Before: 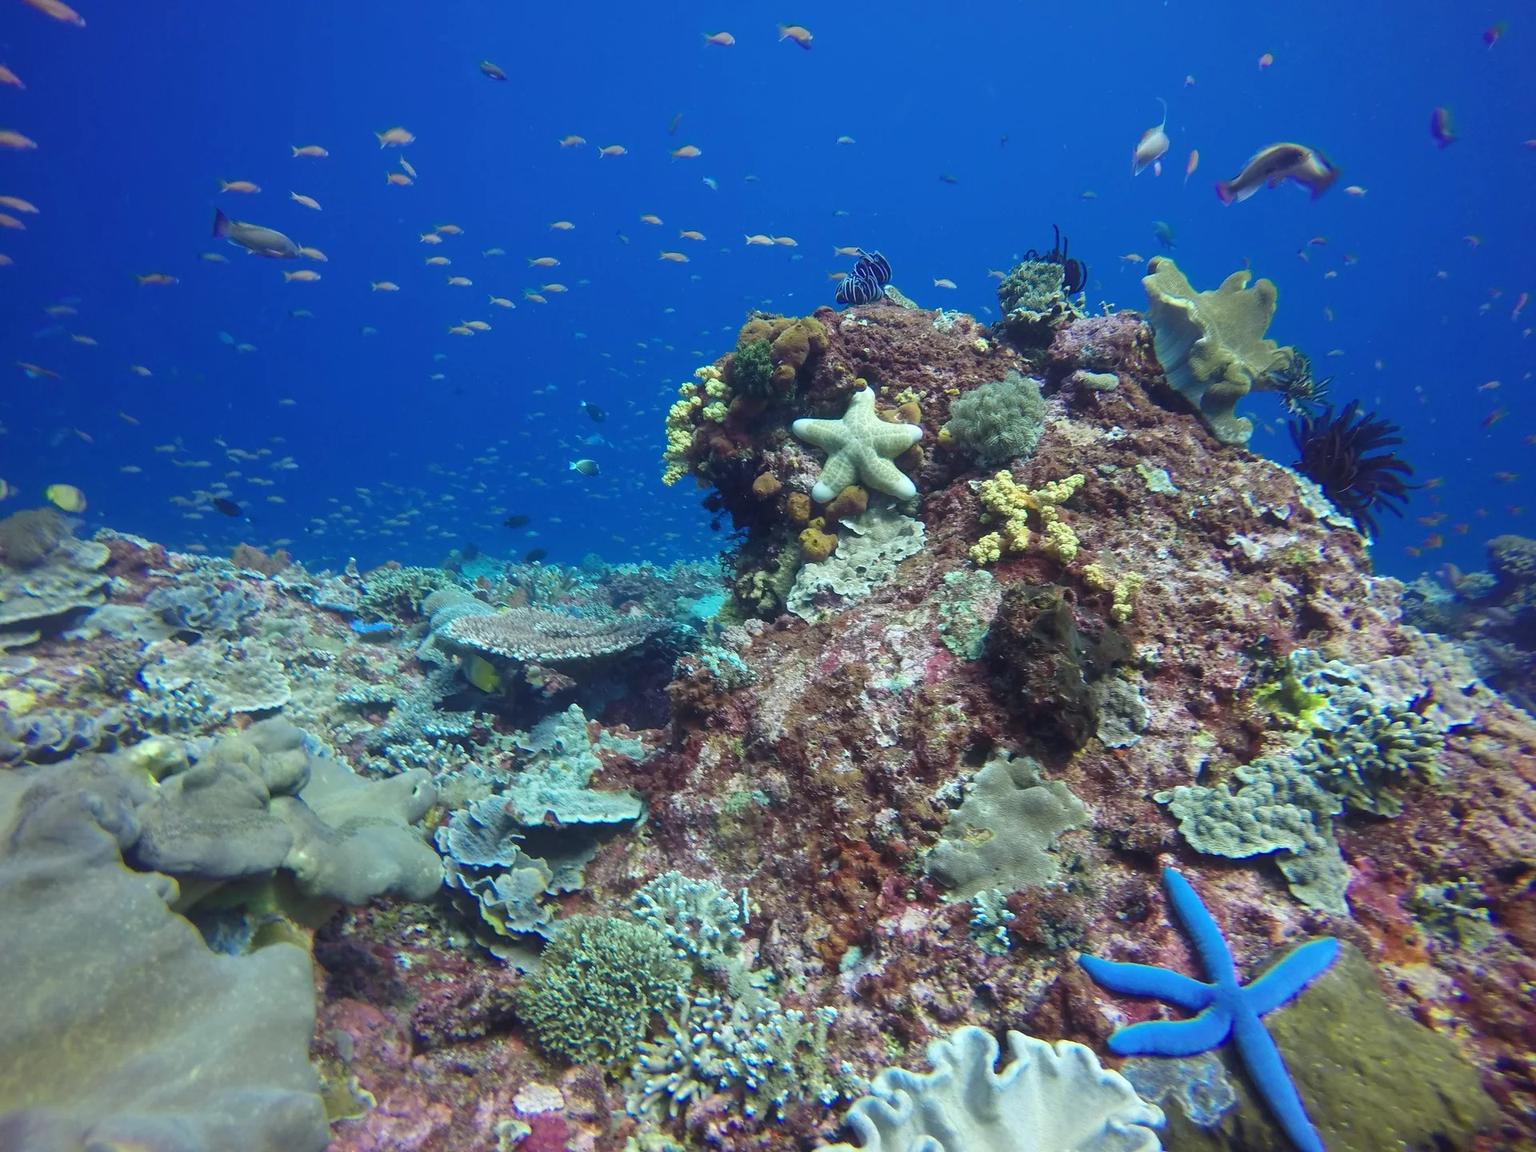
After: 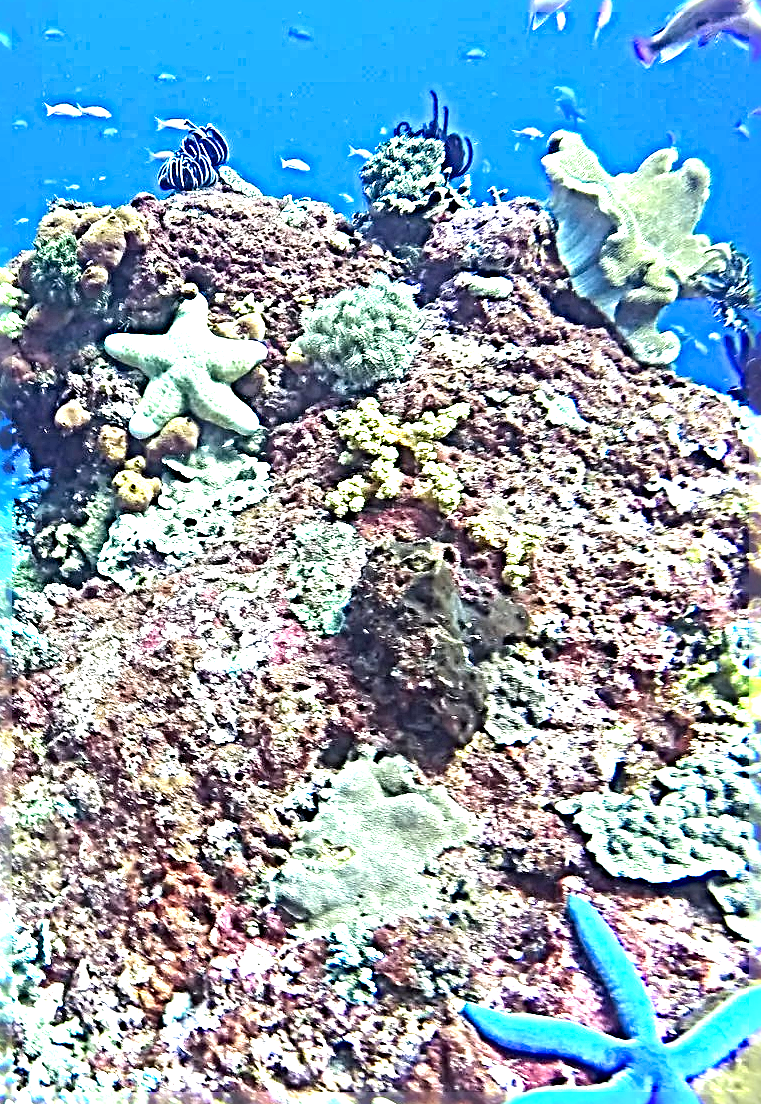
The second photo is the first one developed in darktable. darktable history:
sharpen: radius 6.287, amount 1.797, threshold 0.237
crop: left 46.182%, top 13.213%, right 14.176%, bottom 10.081%
exposure: black level correction 0.001, exposure 1.989 EV, compensate exposure bias true, compensate highlight preservation false
